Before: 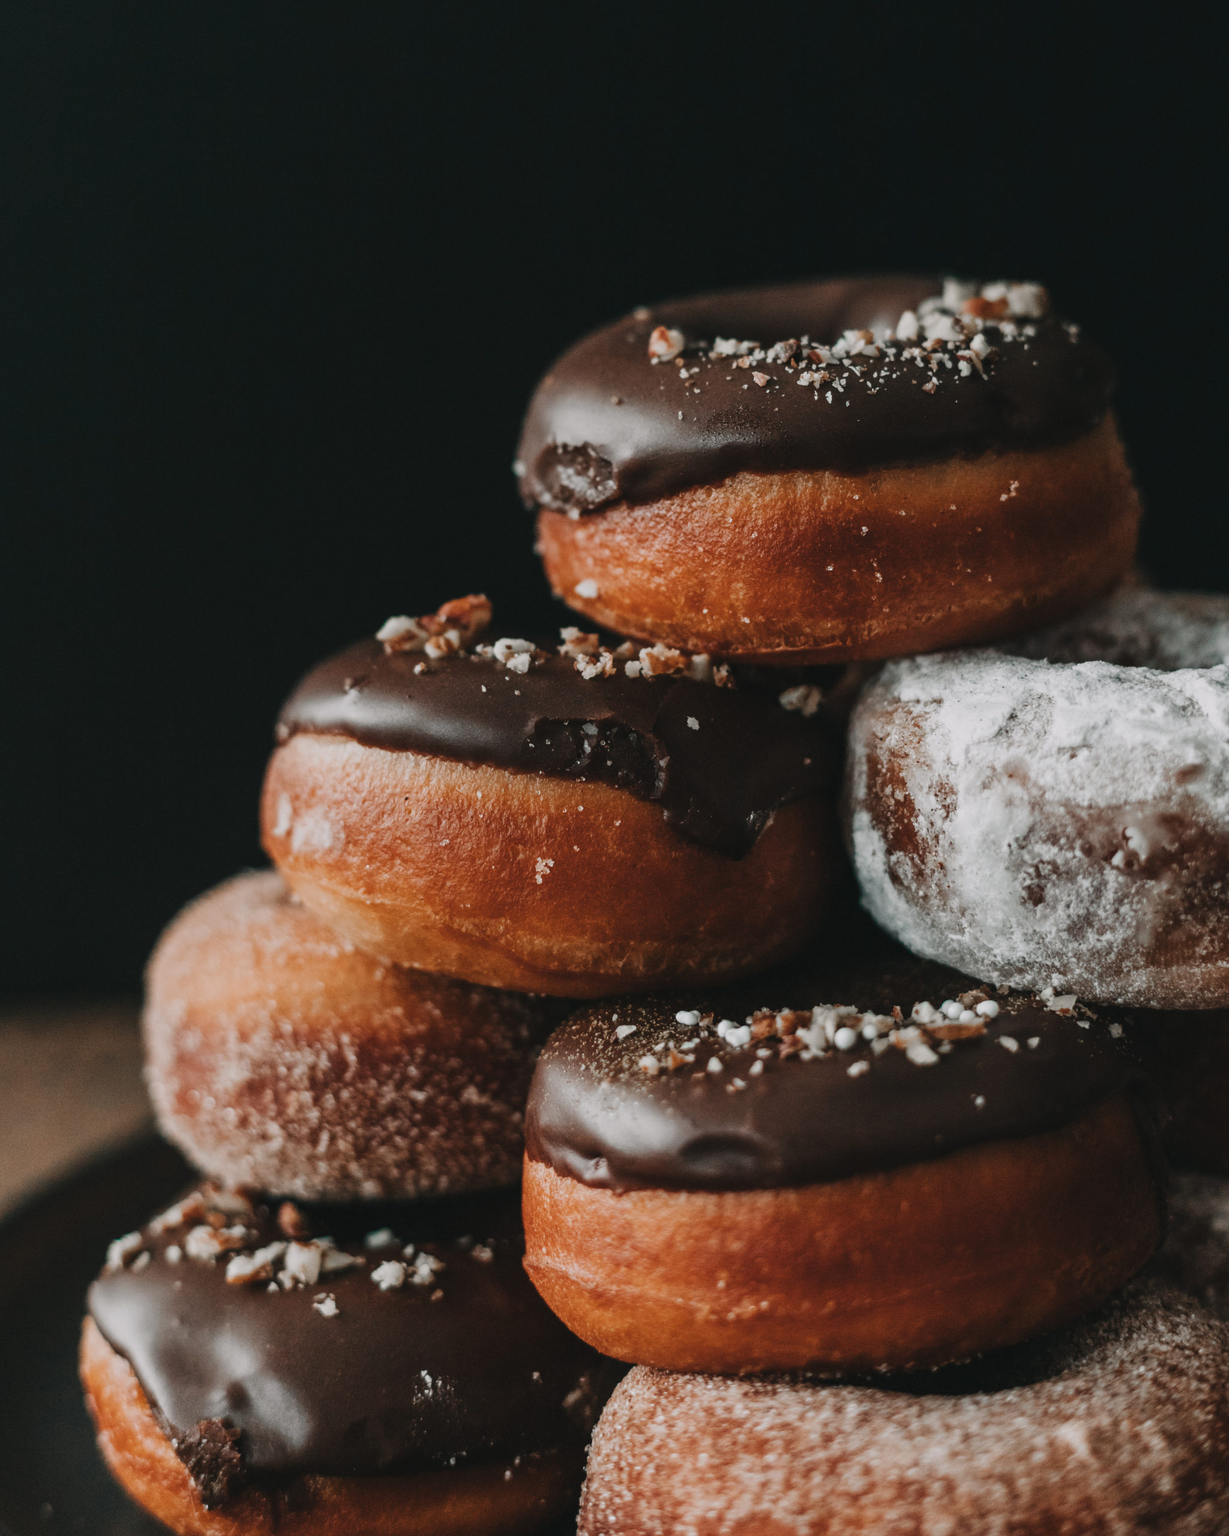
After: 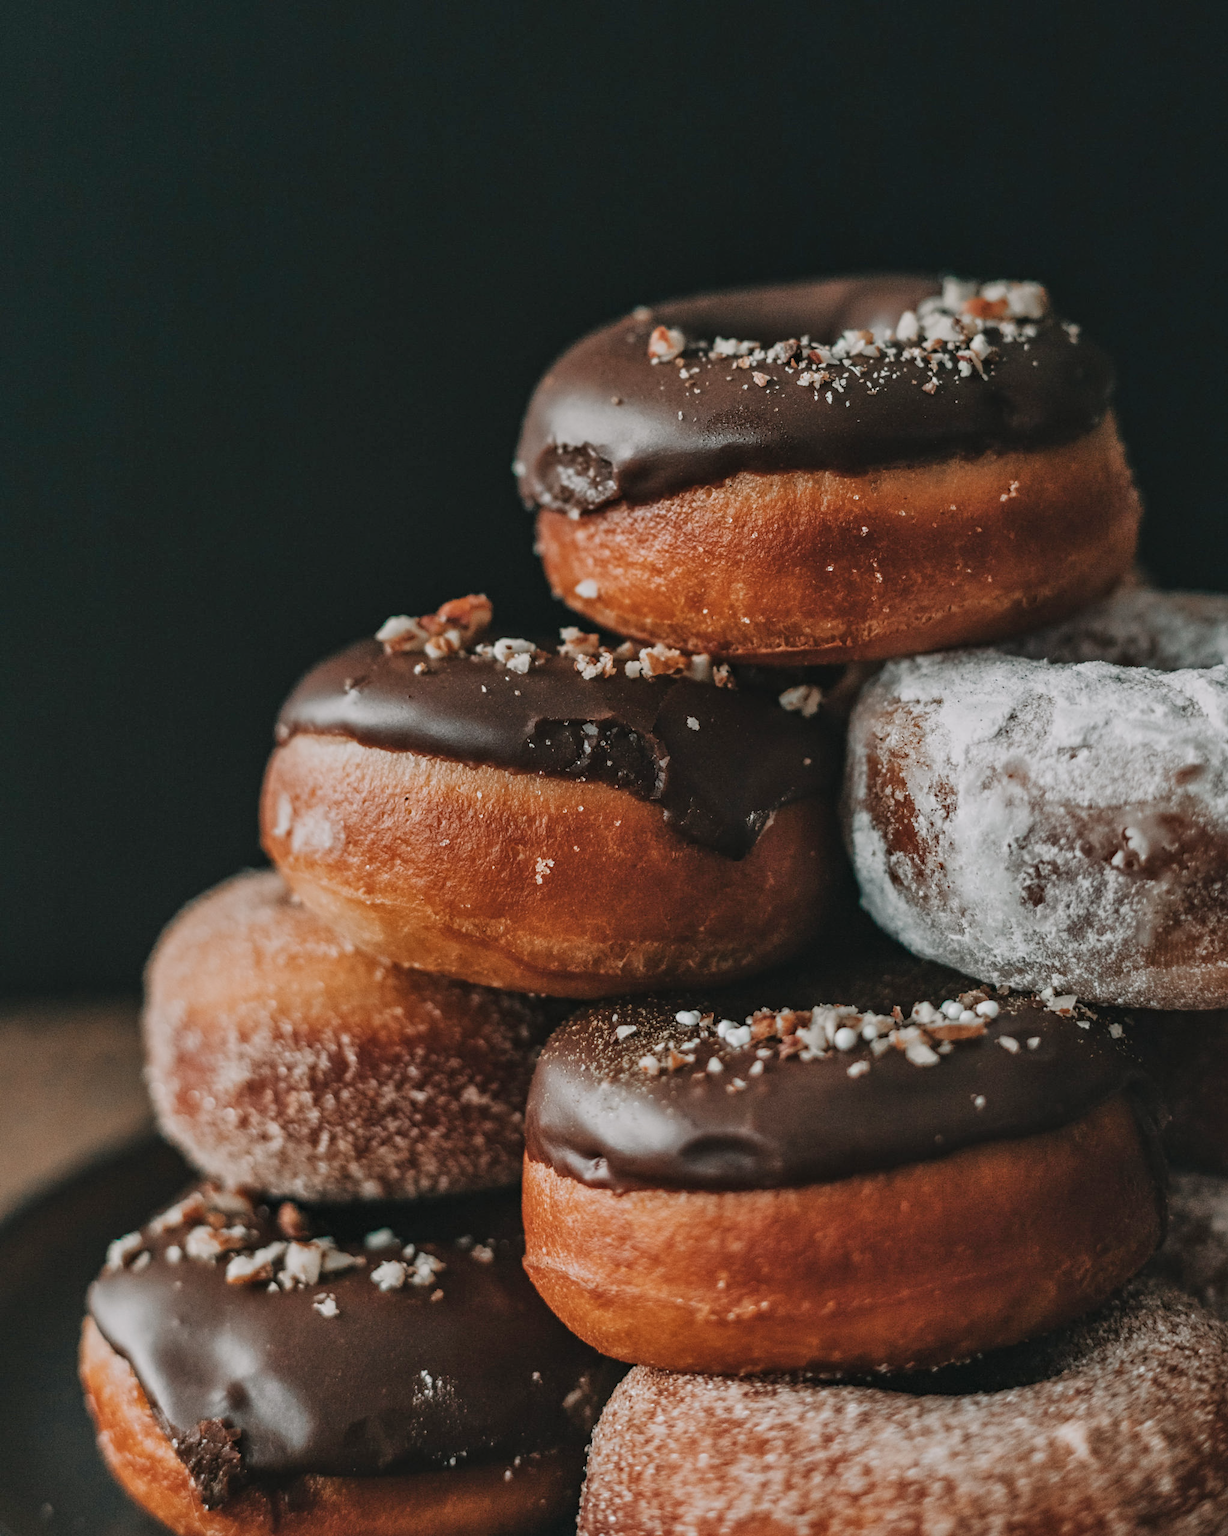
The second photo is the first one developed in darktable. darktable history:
shadows and highlights: on, module defaults
contrast equalizer: octaves 7, y [[0.509, 0.514, 0.523, 0.542, 0.578, 0.603], [0.5 ×6], [0.509, 0.514, 0.523, 0.542, 0.578, 0.603], [0.001, 0.002, 0.003, 0.005, 0.01, 0.013], [0.001, 0.002, 0.003, 0.005, 0.01, 0.013]]
